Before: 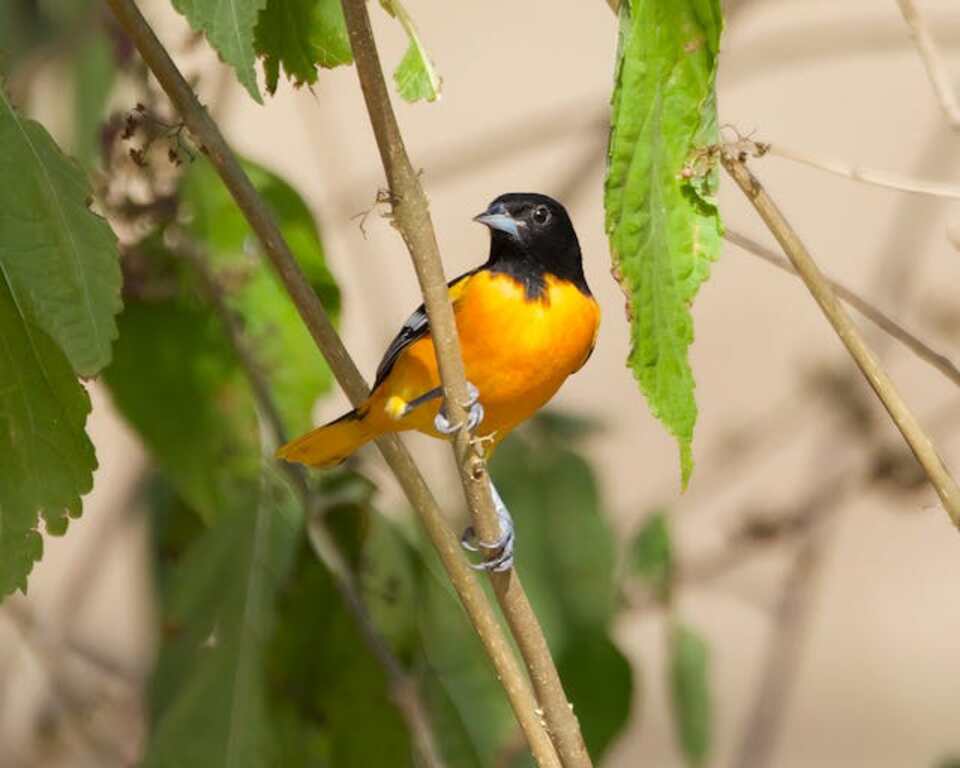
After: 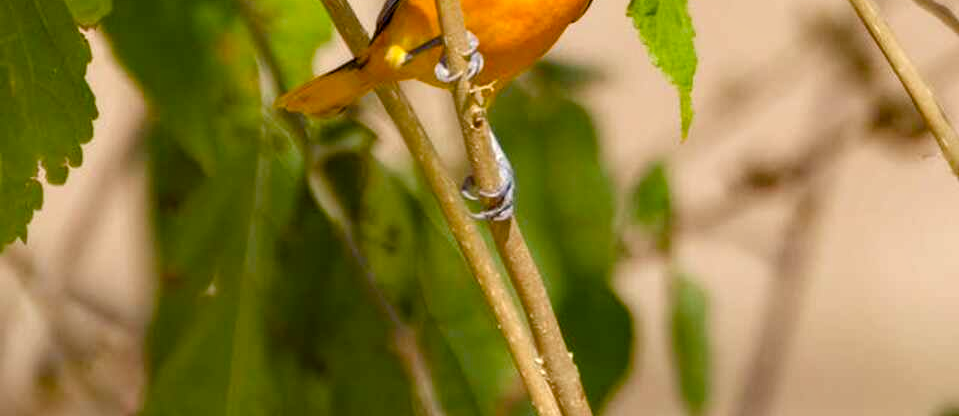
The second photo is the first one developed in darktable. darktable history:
crop and rotate: top 45.795%, right 0.015%
color balance rgb: power › chroma 0.297%, power › hue 22.91°, highlights gain › chroma 2.002%, highlights gain › hue 63.92°, perceptual saturation grading › global saturation 20%, perceptual saturation grading › highlights -25.117%, perceptual saturation grading › shadows 50.078%, global vibrance 20%
local contrast: on, module defaults
